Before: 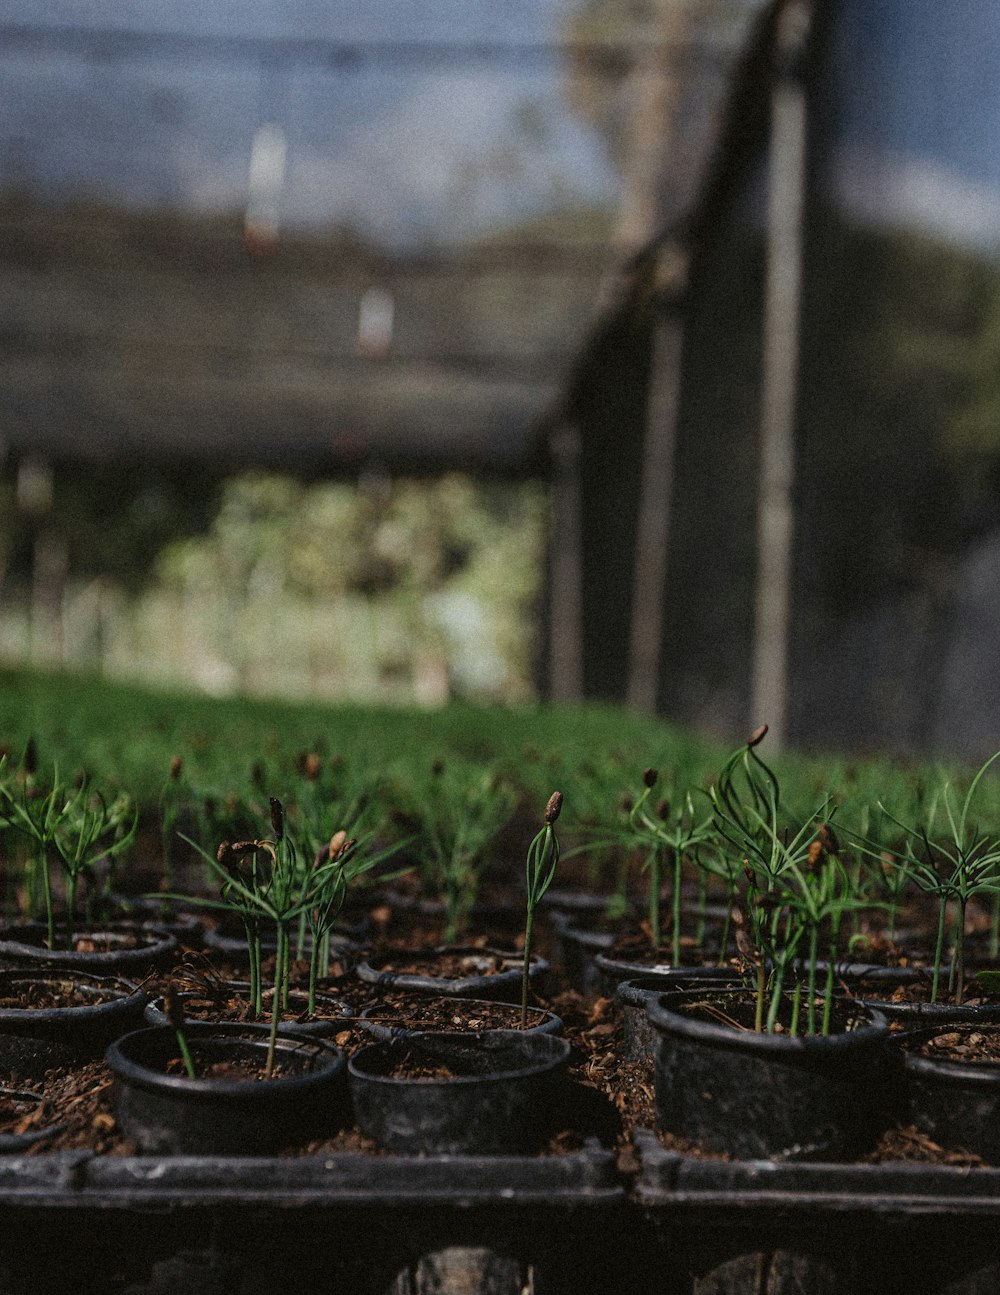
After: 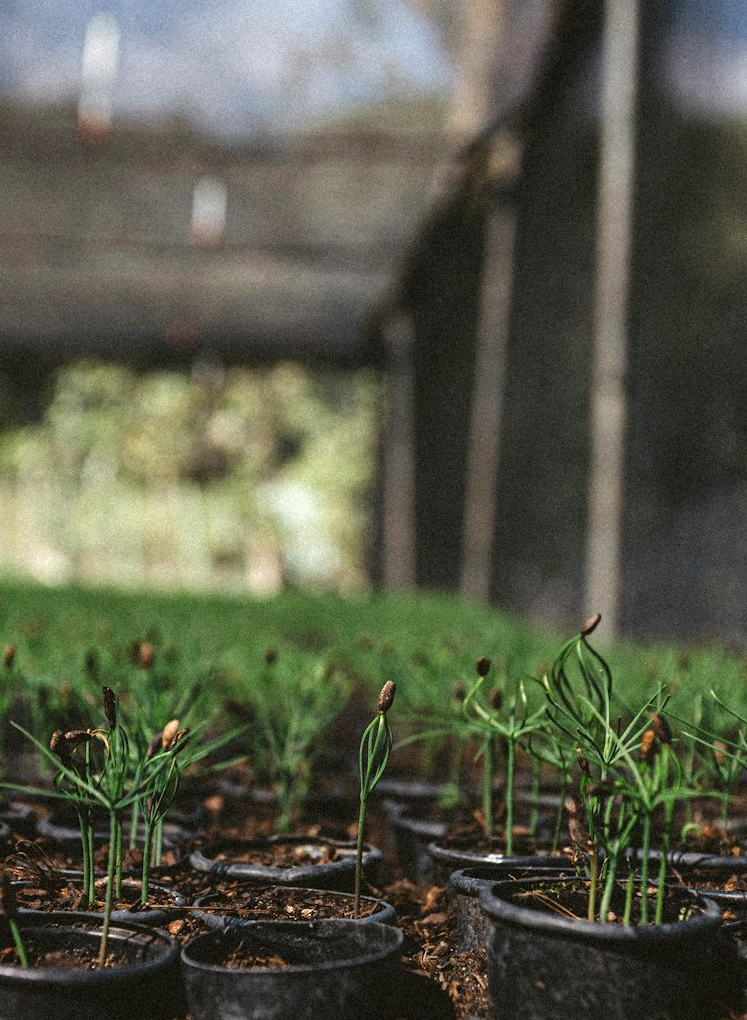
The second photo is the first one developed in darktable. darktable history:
crop: left 16.717%, top 8.61%, right 8.569%, bottom 12.551%
exposure: black level correction 0, exposure 0.895 EV, compensate highlight preservation false
